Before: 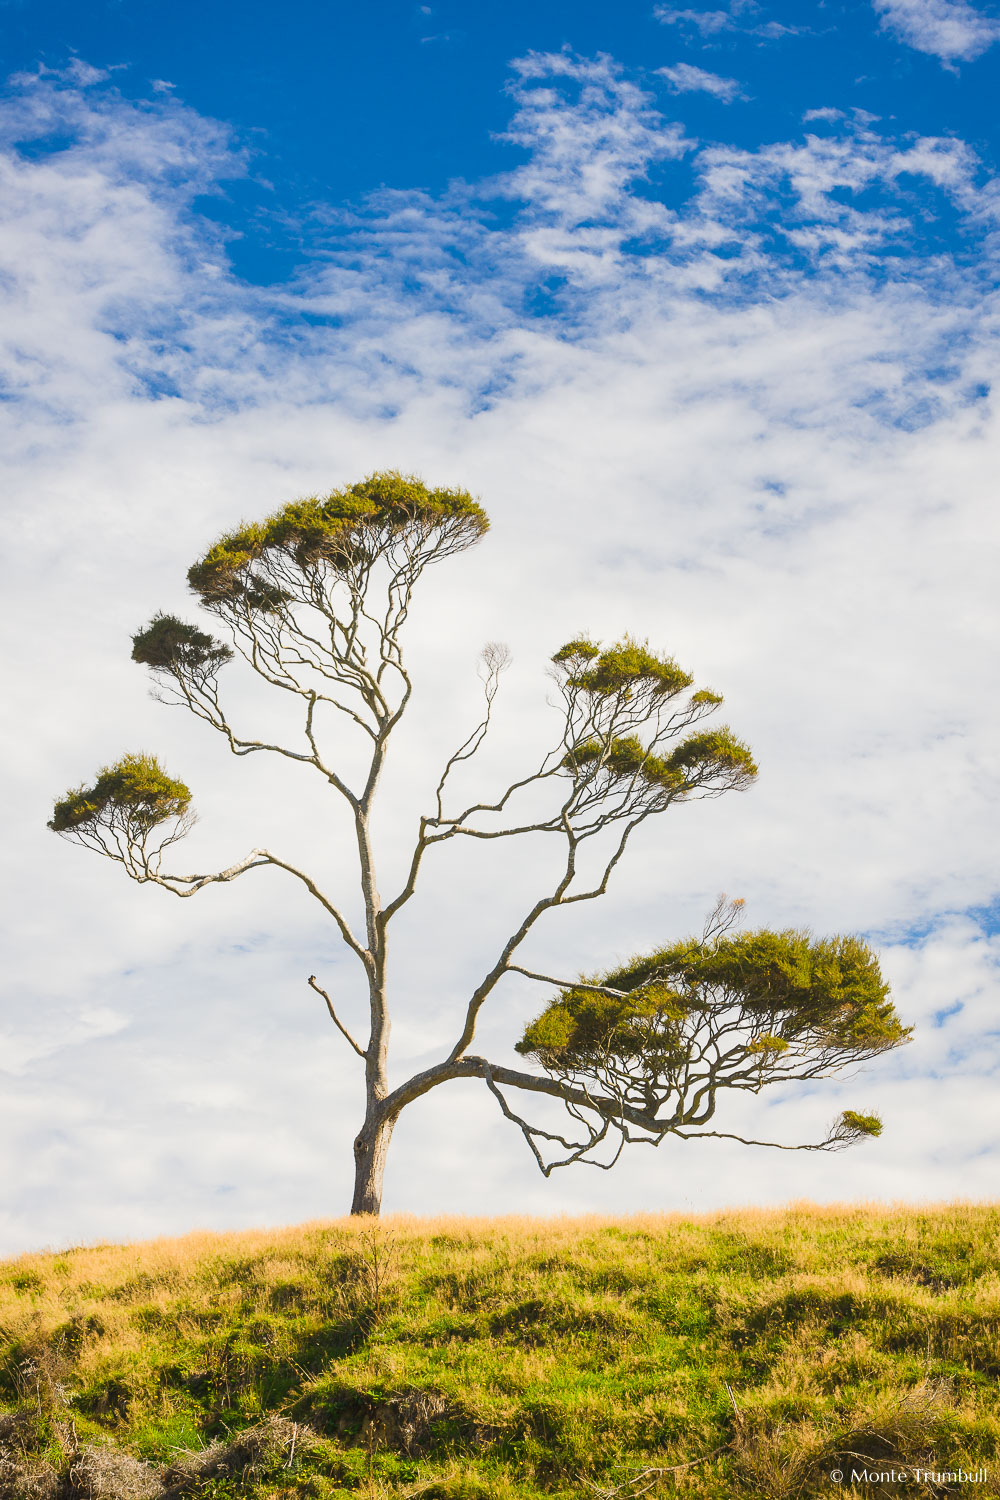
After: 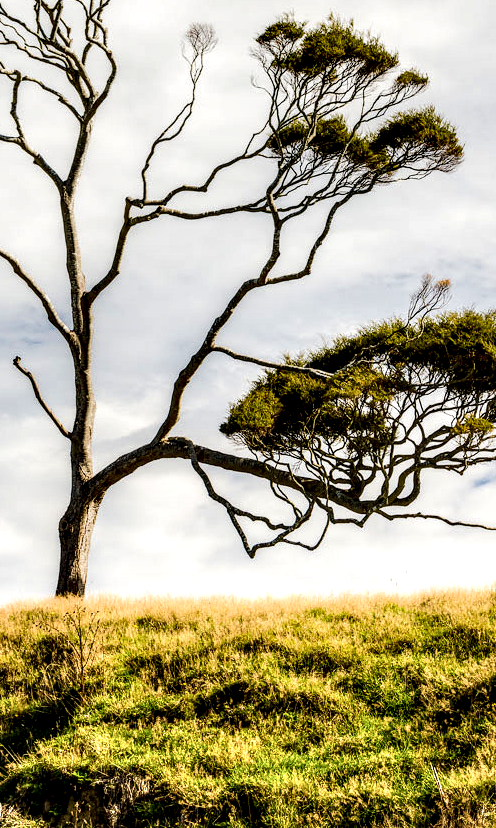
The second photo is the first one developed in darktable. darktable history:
crop: left 29.547%, top 41.288%, right 20.779%, bottom 3.494%
local contrast: shadows 163%, detail 225%
velvia: on, module defaults
